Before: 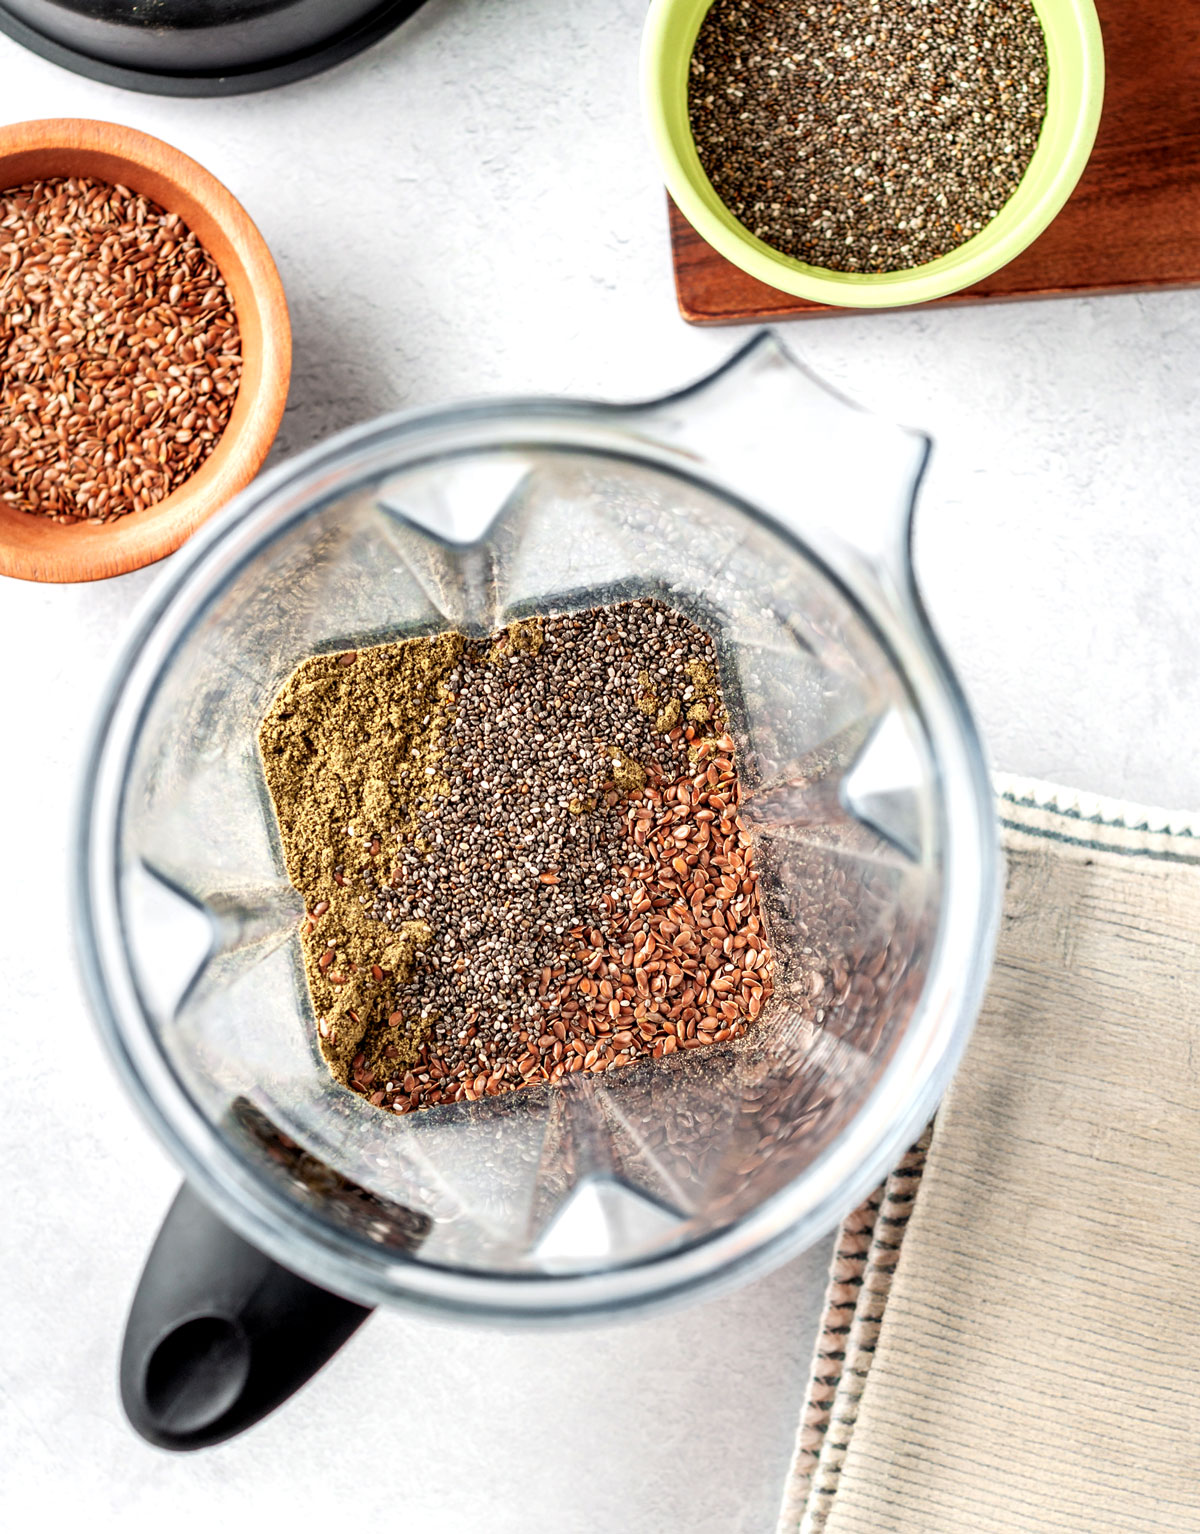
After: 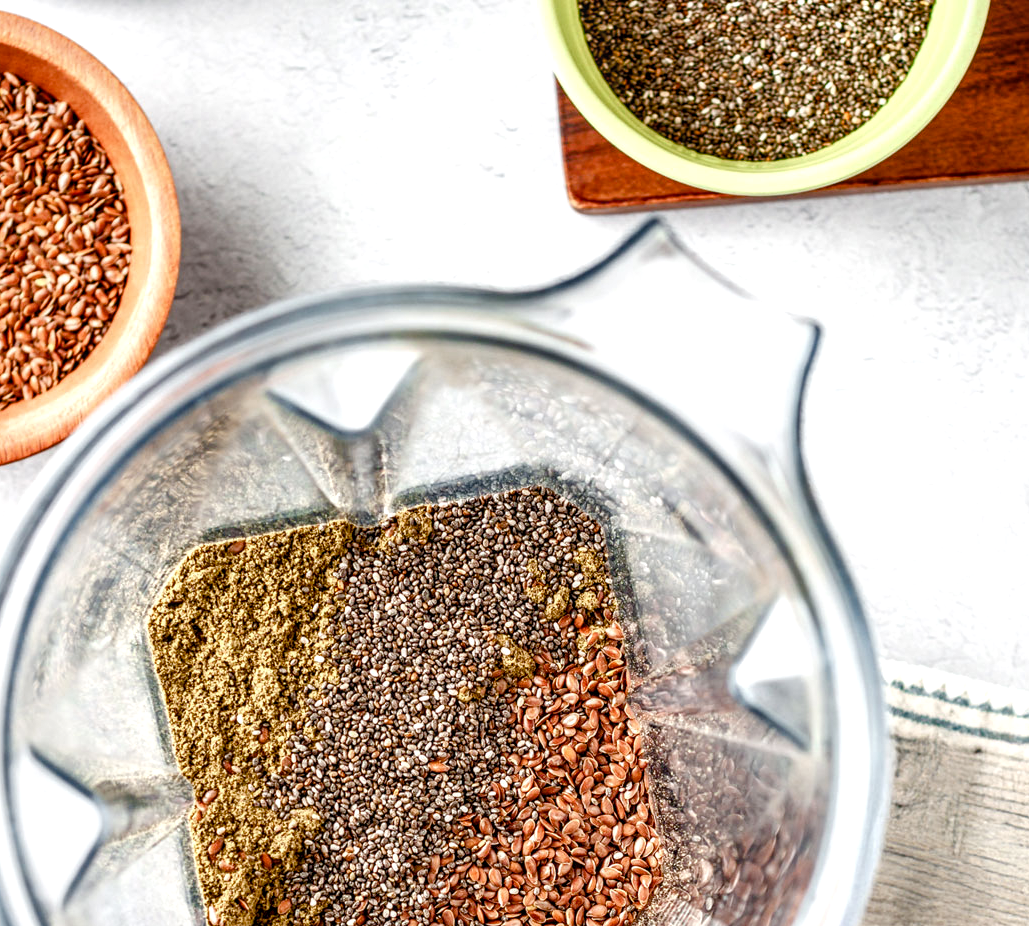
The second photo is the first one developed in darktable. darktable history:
color balance rgb: power › hue 329.18°, linear chroma grading › global chroma 14.445%, perceptual saturation grading › global saturation 20%, perceptual saturation grading › highlights -50.325%, perceptual saturation grading › shadows 30.781%
crop and rotate: left 9.312%, top 7.319%, right 4.865%, bottom 32.273%
local contrast: detail 130%
exposure: exposure 0.076 EV, compensate exposure bias true, compensate highlight preservation false
levels: mode automatic
